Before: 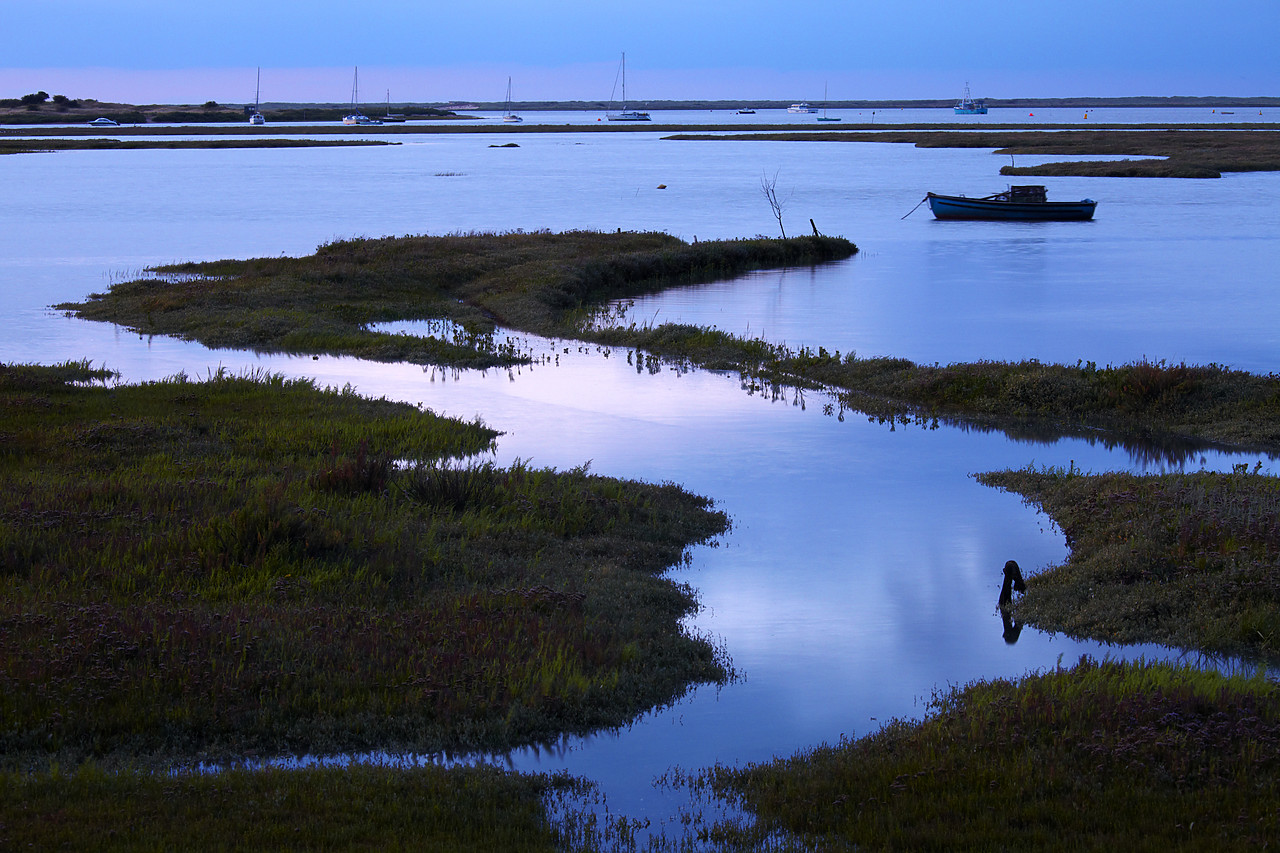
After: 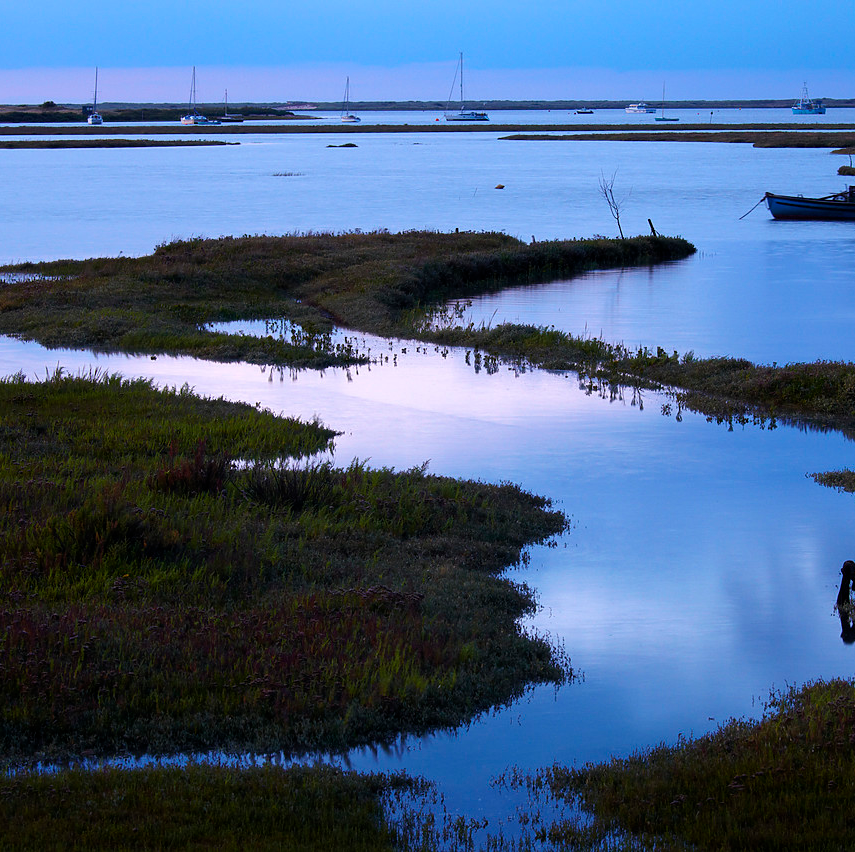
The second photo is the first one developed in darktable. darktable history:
crop and rotate: left 12.705%, right 20.479%
